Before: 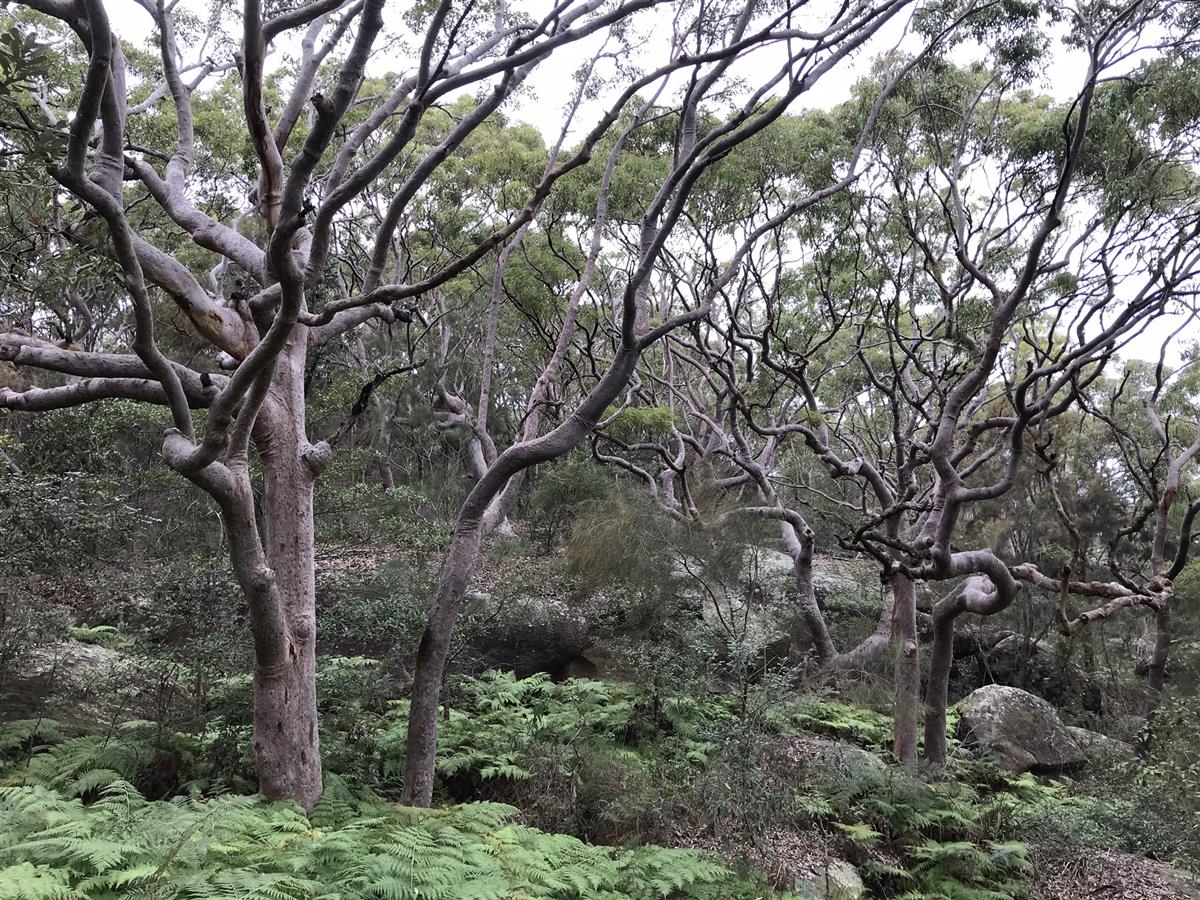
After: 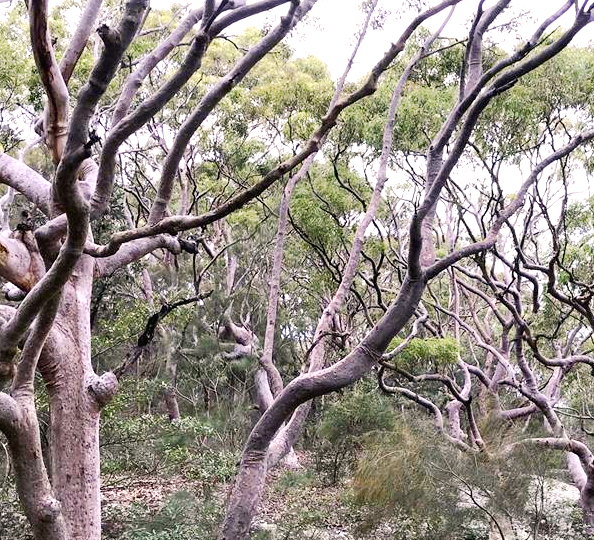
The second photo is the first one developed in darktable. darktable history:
crop: left 17.865%, top 7.708%, right 32.625%, bottom 32.285%
color correction: highlights a* 3.43, highlights b* 1.87, saturation 1.23
tone curve: curves: ch0 [(0, 0.013) (0.054, 0.018) (0.205, 0.191) (0.289, 0.292) (0.39, 0.424) (0.493, 0.551) (0.666, 0.743) (0.795, 0.841) (1, 0.998)]; ch1 [(0, 0) (0.385, 0.343) (0.439, 0.415) (0.494, 0.495) (0.501, 0.501) (0.51, 0.509) (0.548, 0.554) (0.586, 0.614) (0.66, 0.706) (0.783, 0.804) (1, 1)]; ch2 [(0, 0) (0.304, 0.31) (0.403, 0.399) (0.441, 0.428) (0.47, 0.469) (0.498, 0.496) (0.524, 0.538) (0.566, 0.579) (0.633, 0.665) (0.7, 0.711) (1, 1)], preserve colors none
exposure: exposure 0.797 EV, compensate highlight preservation false
